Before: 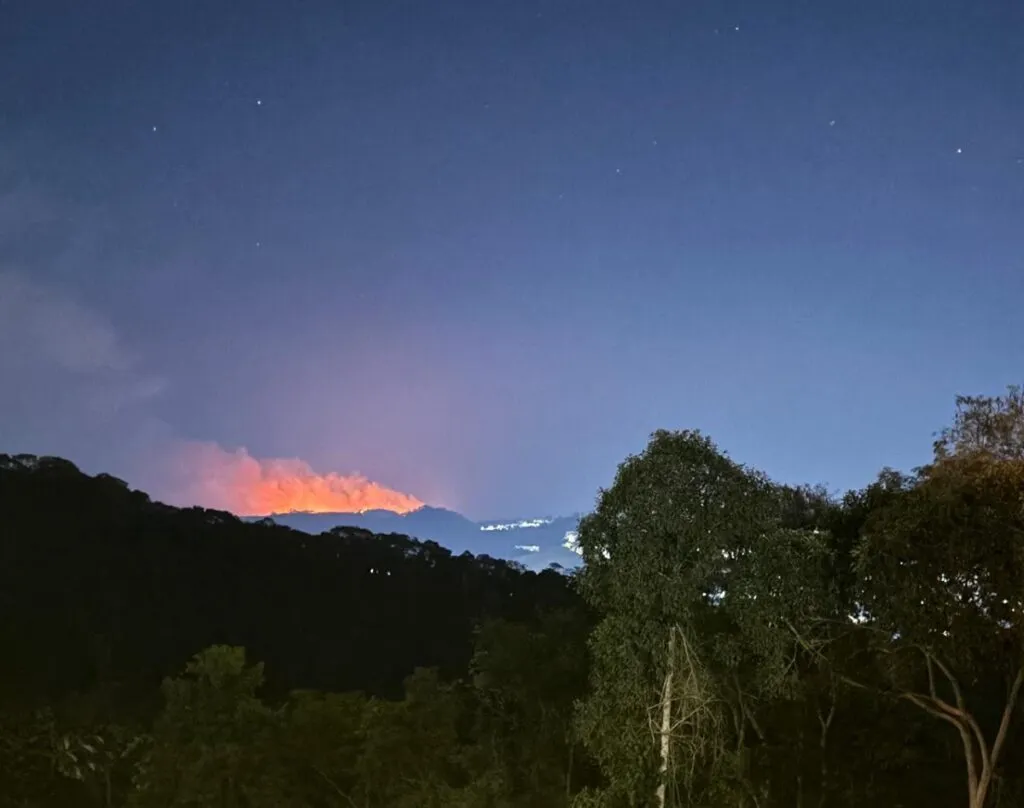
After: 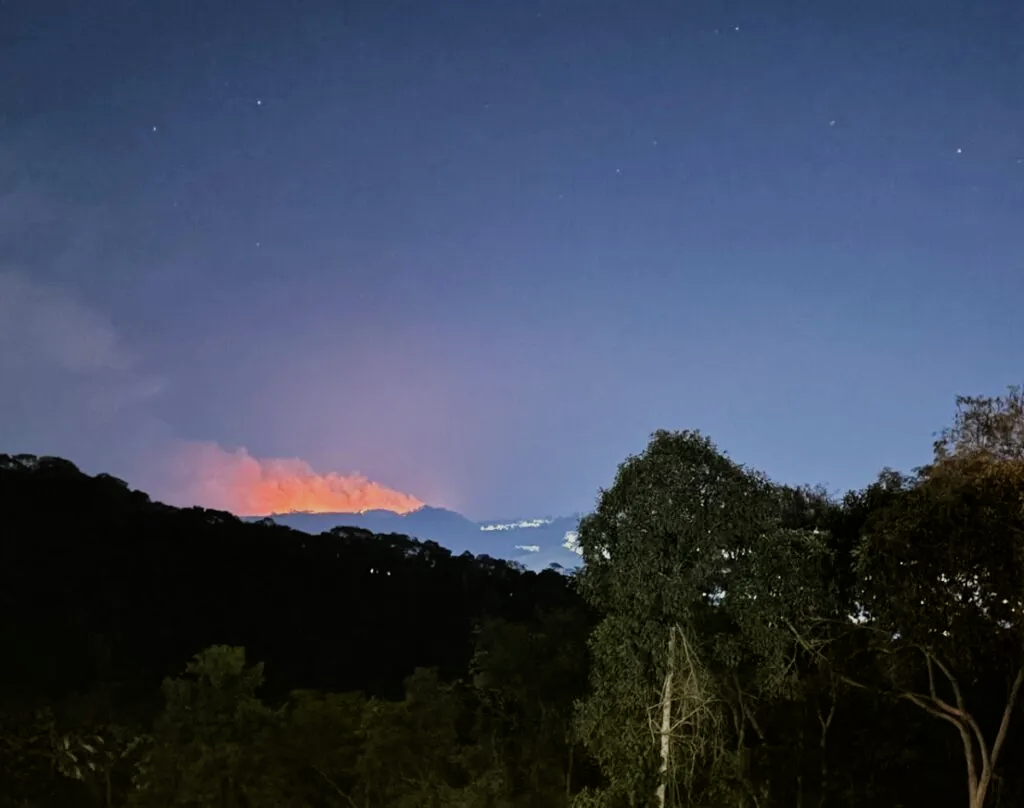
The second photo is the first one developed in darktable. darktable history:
filmic rgb: black relative exposure -7.98 EV, white relative exposure 4.01 EV, threshold 5.94 EV, hardness 4.15, enable highlight reconstruction true
